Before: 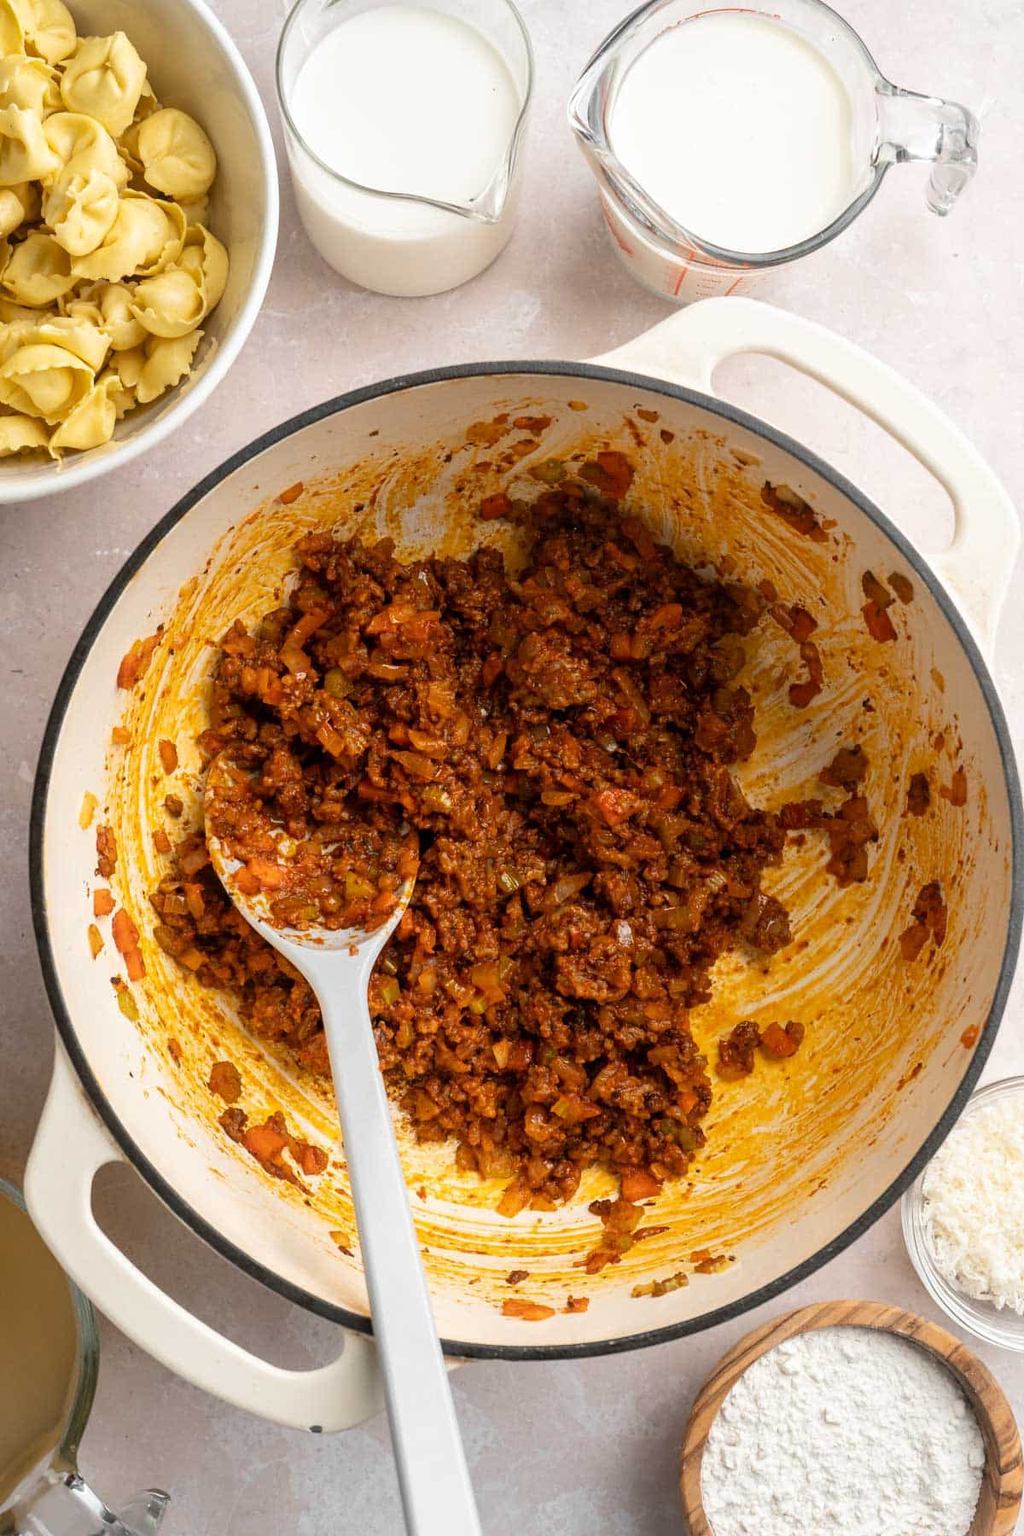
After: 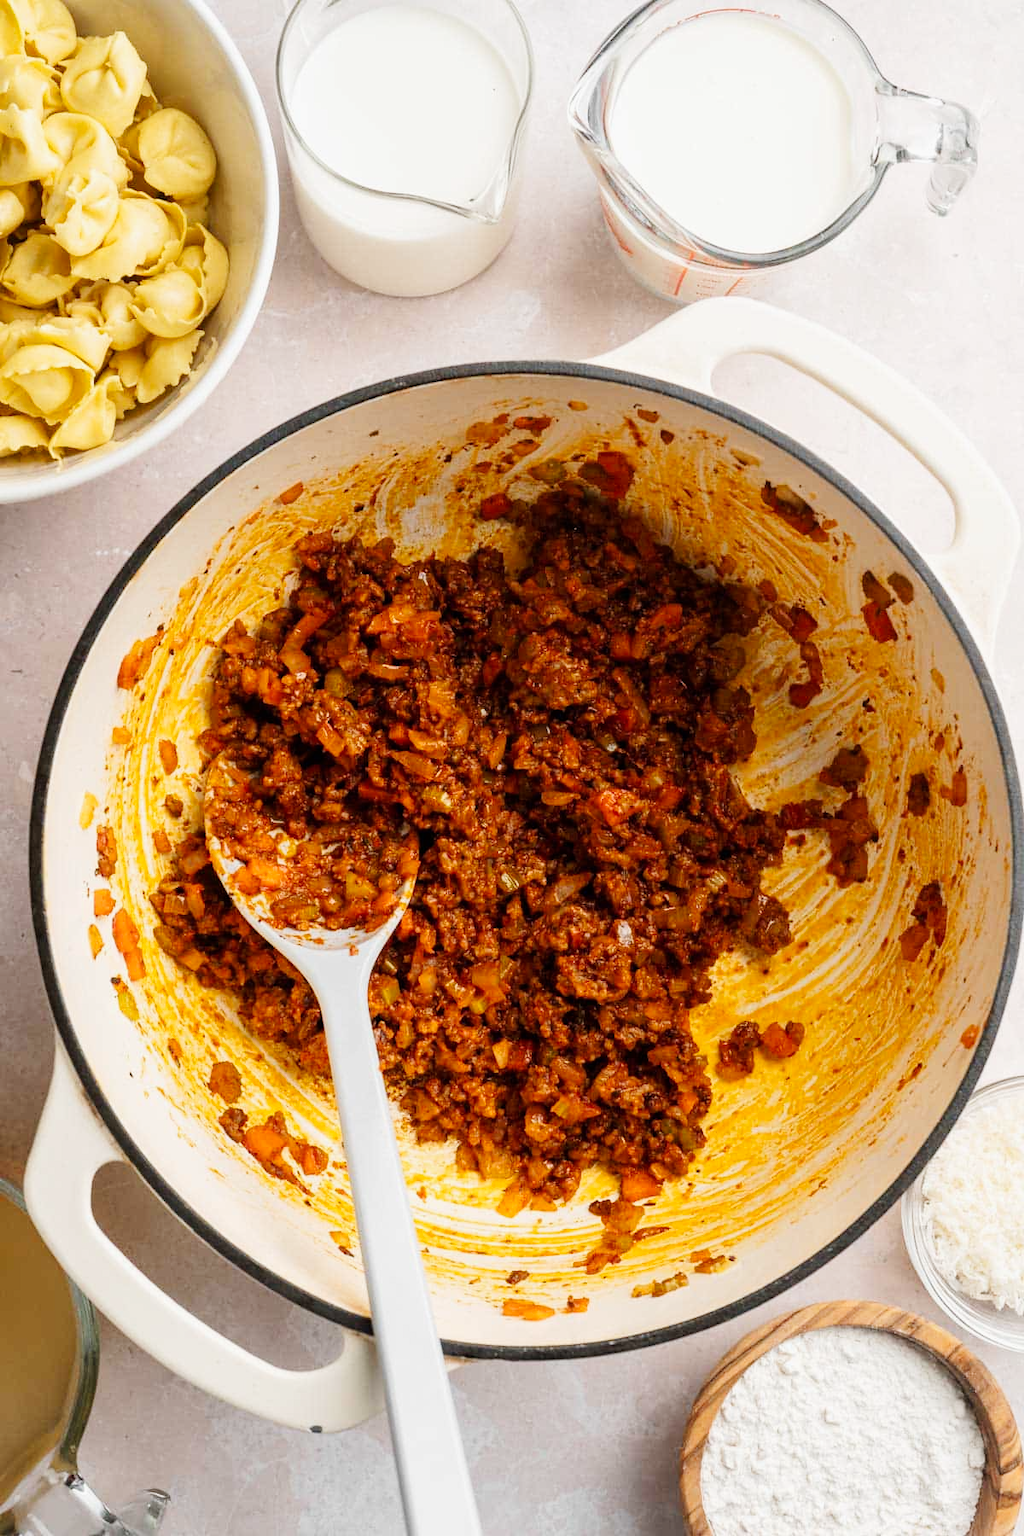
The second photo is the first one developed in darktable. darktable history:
tone curve: curves: ch0 [(0, 0) (0.071, 0.047) (0.266, 0.26) (0.491, 0.552) (0.753, 0.818) (1, 0.983)]; ch1 [(0, 0) (0.346, 0.307) (0.408, 0.369) (0.463, 0.443) (0.482, 0.493) (0.502, 0.5) (0.517, 0.518) (0.55, 0.573) (0.597, 0.641) (0.651, 0.709) (1, 1)]; ch2 [(0, 0) (0.346, 0.34) (0.434, 0.46) (0.485, 0.494) (0.5, 0.494) (0.517, 0.506) (0.535, 0.545) (0.583, 0.634) (0.625, 0.686) (1, 1)], preserve colors none
